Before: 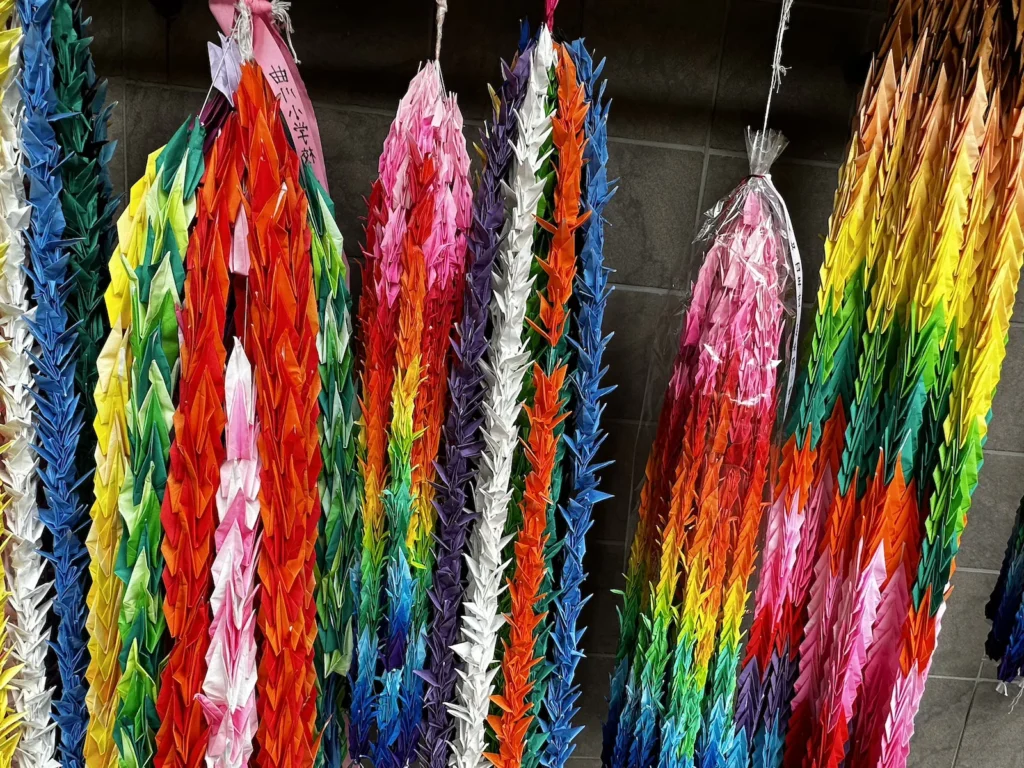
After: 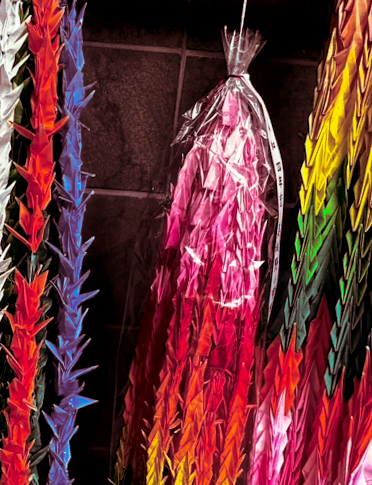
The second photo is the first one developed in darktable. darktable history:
rotate and perspective: rotation -1.32°, lens shift (horizontal) -0.031, crop left 0.015, crop right 0.985, crop top 0.047, crop bottom 0.982
tone curve: curves: ch0 [(0, 0) (0.105, 0.08) (0.195, 0.18) (0.283, 0.288) (0.384, 0.419) (0.485, 0.531) (0.638, 0.69) (0.795, 0.879) (1, 0.977)]; ch1 [(0, 0) (0.161, 0.092) (0.35, 0.33) (0.379, 0.401) (0.456, 0.469) (0.498, 0.503) (0.531, 0.537) (0.596, 0.621) (0.635, 0.655) (1, 1)]; ch2 [(0, 0) (0.371, 0.362) (0.437, 0.437) (0.483, 0.484) (0.53, 0.515) (0.56, 0.58) (0.622, 0.606) (1, 1)], color space Lab, independent channels, preserve colors none
contrast brightness saturation: contrast 0.13, brightness -0.24, saturation 0.14
crop and rotate: left 49.936%, top 10.094%, right 13.136%, bottom 24.256%
shadows and highlights: on, module defaults
local contrast: highlights 99%, shadows 86%, detail 160%, midtone range 0.2
split-toning: compress 20%
